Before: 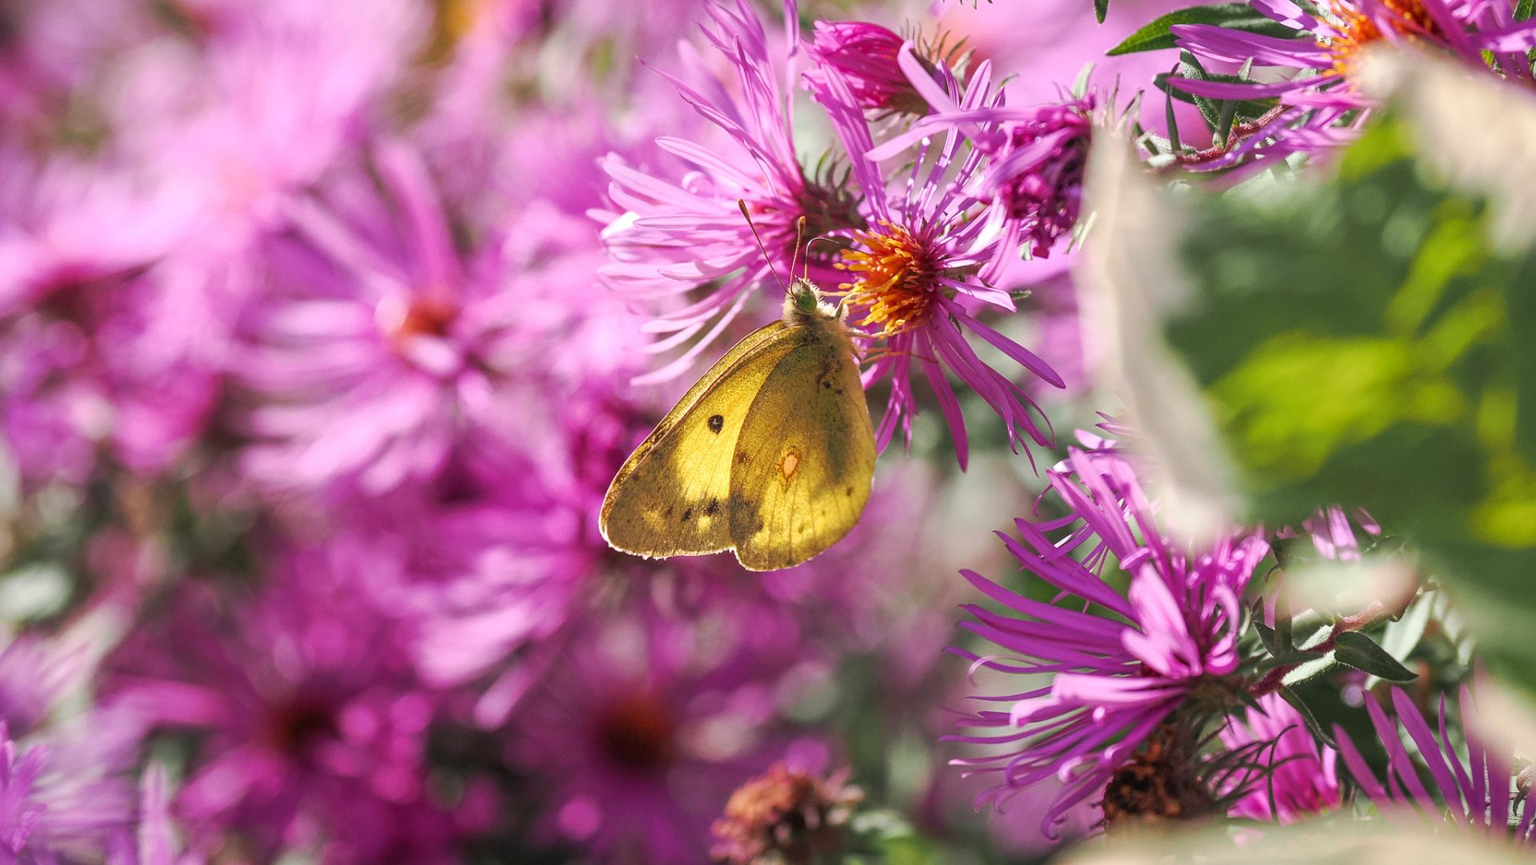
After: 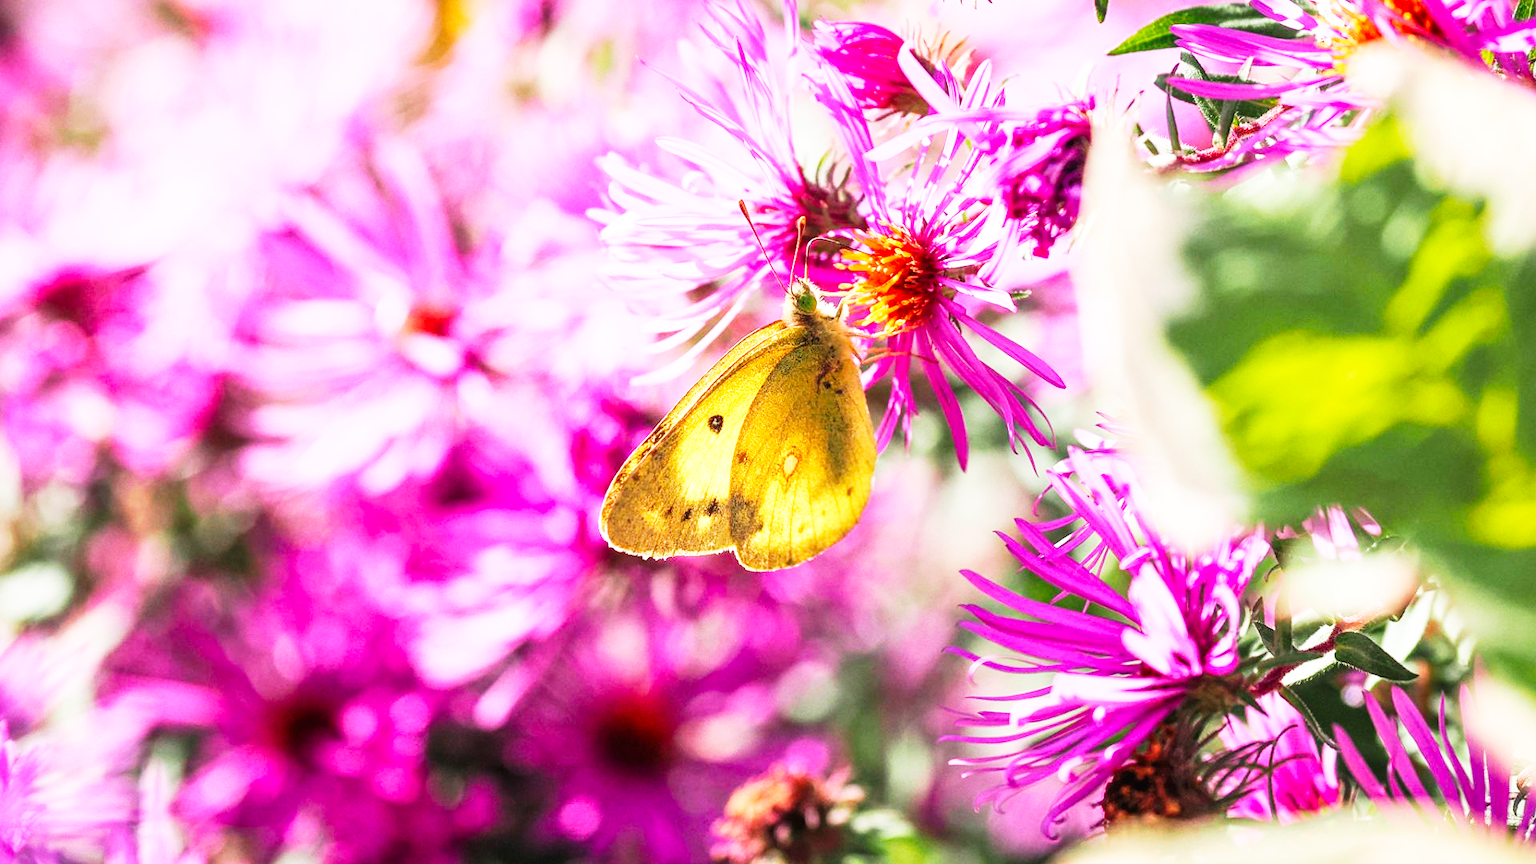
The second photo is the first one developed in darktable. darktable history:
contrast brightness saturation: contrast 0.1, brightness 0.03, saturation 0.09
base curve: curves: ch0 [(0, 0) (0.007, 0.004) (0.027, 0.03) (0.046, 0.07) (0.207, 0.54) (0.442, 0.872) (0.673, 0.972) (1, 1)], preserve colors none
